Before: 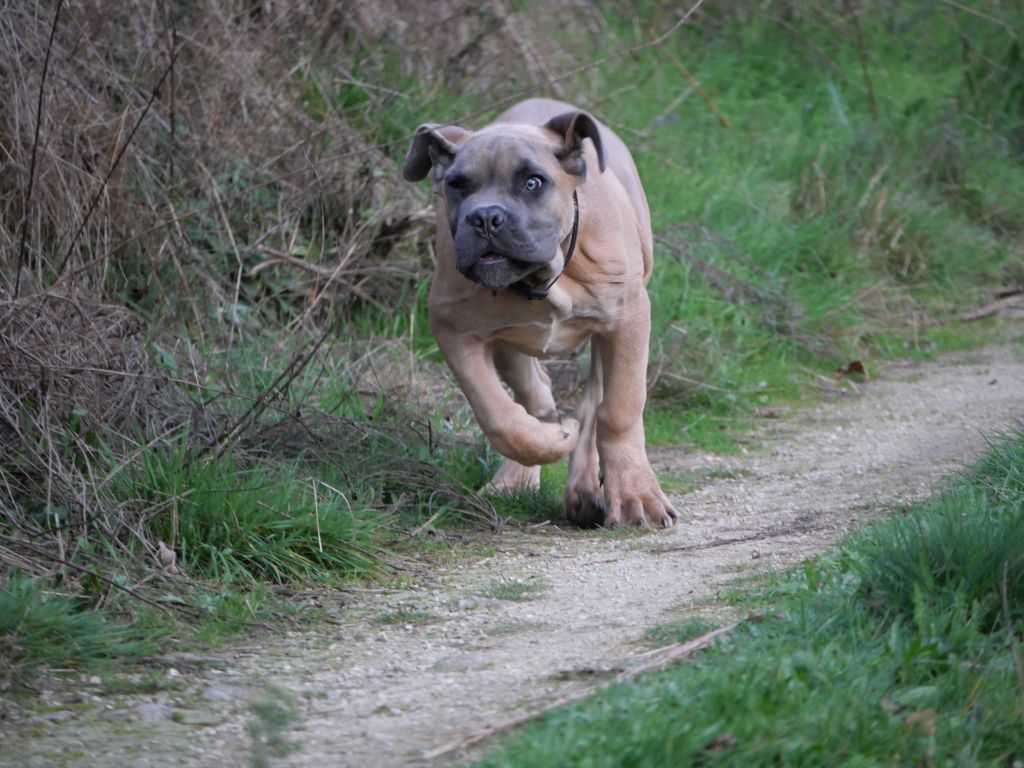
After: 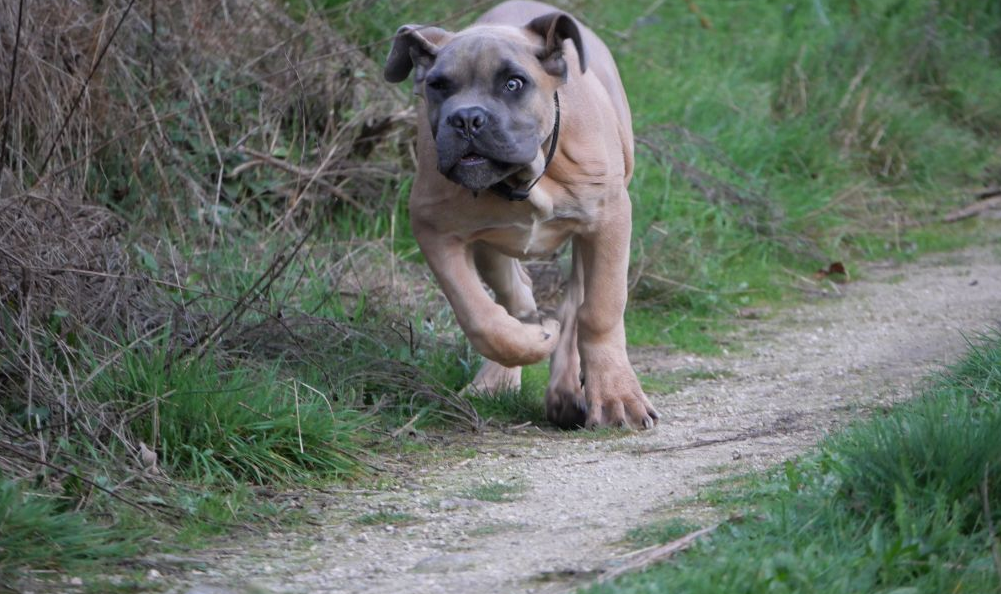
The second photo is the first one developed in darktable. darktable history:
crop and rotate: left 1.932%, top 12.922%, right 0.303%, bottom 9.613%
